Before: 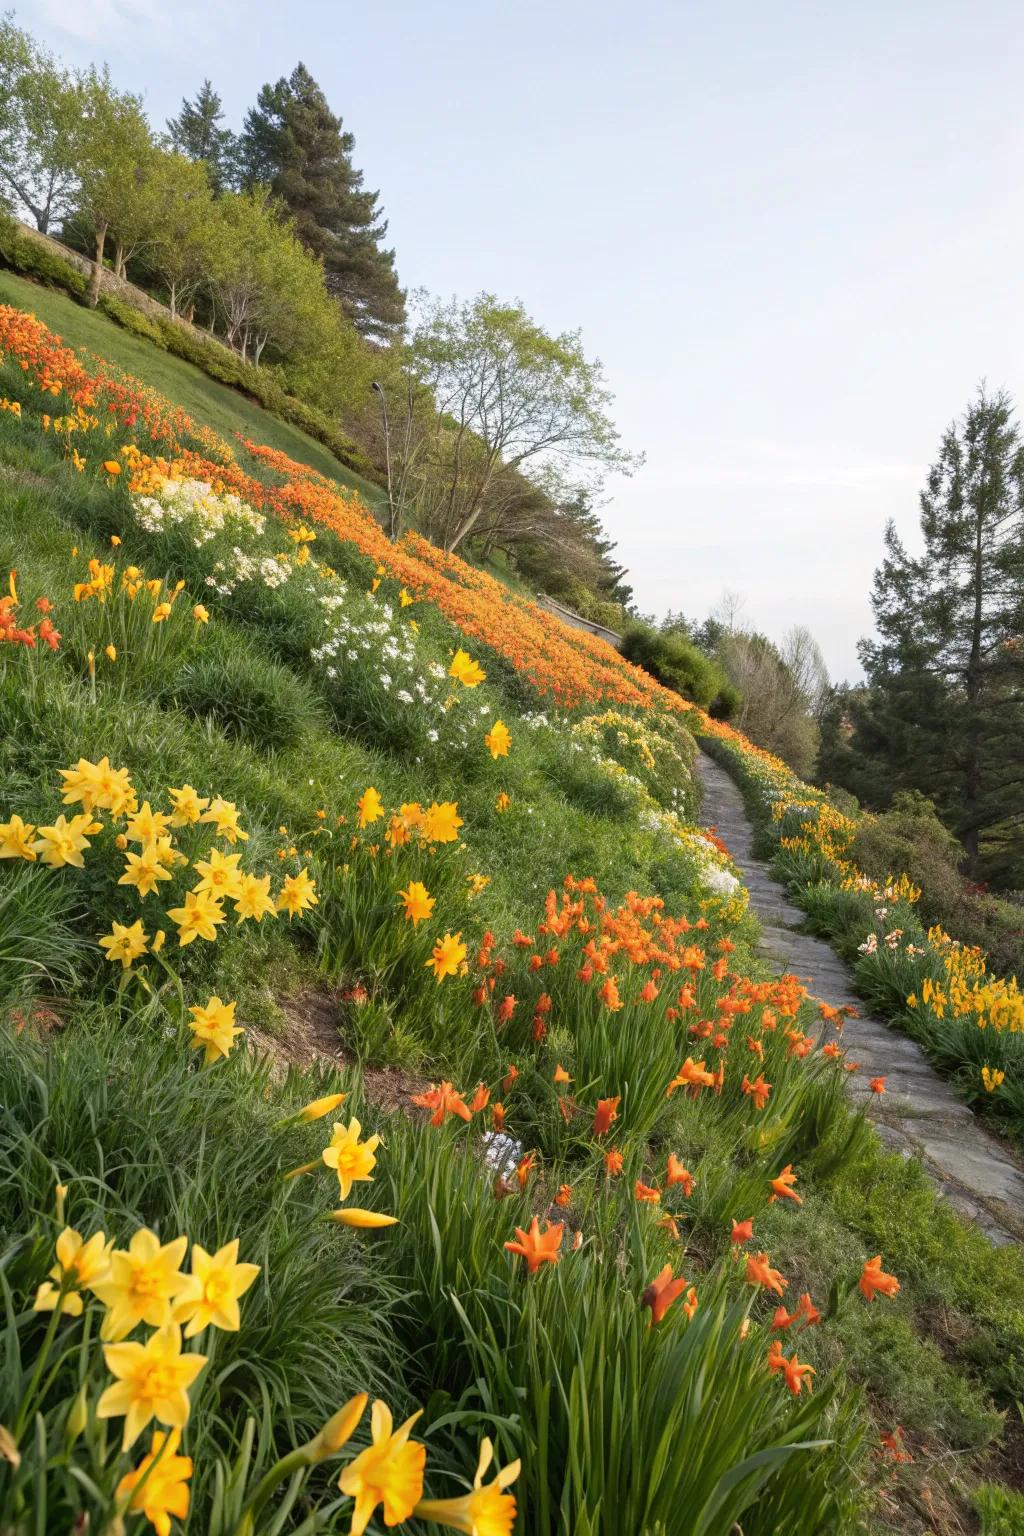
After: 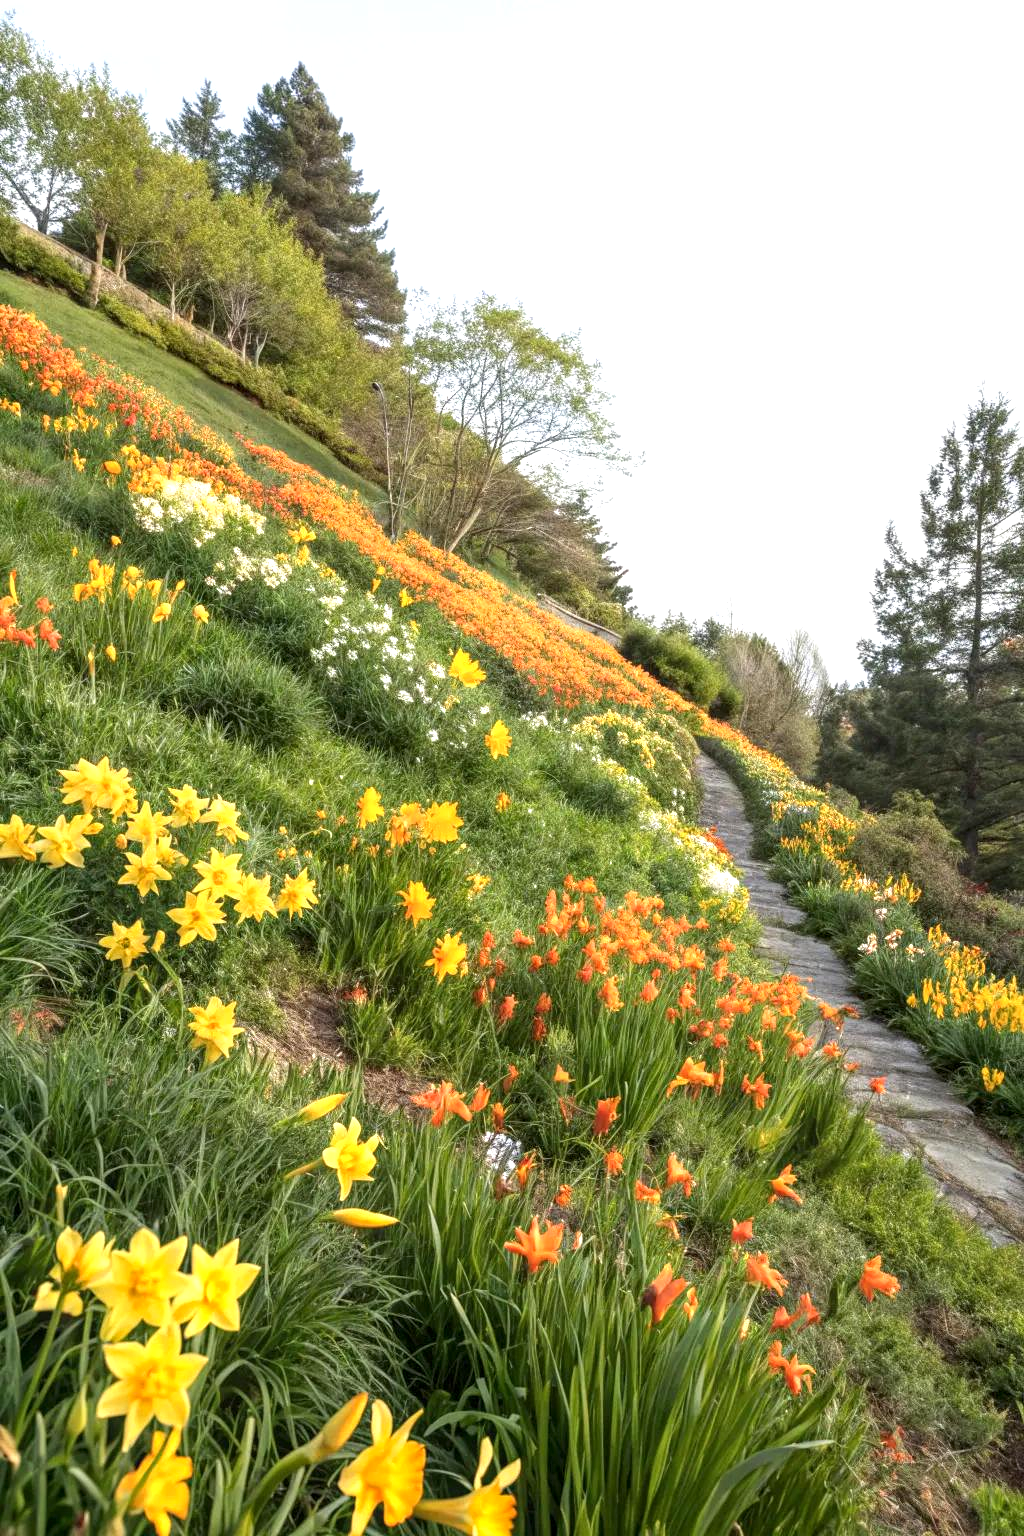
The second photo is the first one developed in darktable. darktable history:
exposure: exposure 0.604 EV, compensate highlight preservation false
local contrast: on, module defaults
